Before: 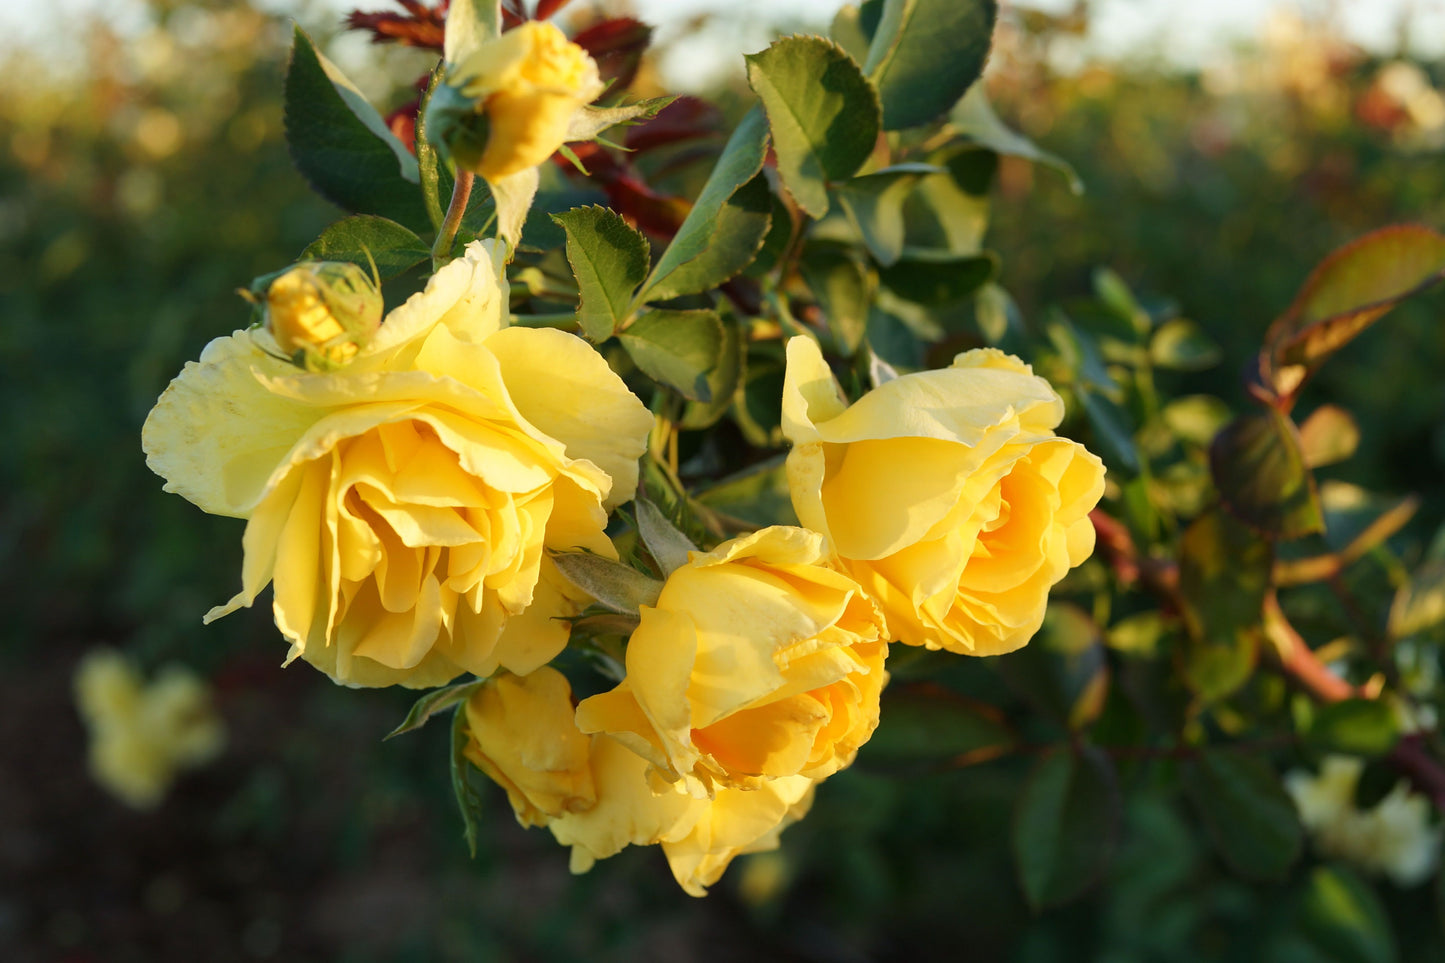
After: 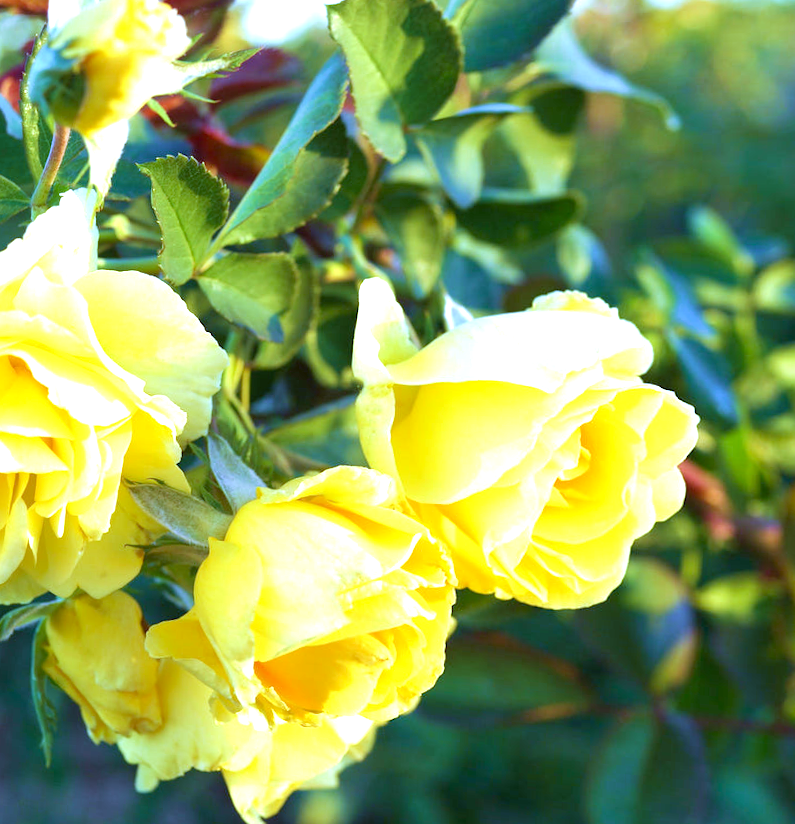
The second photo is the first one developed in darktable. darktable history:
rotate and perspective: rotation 1.69°, lens shift (vertical) -0.023, lens shift (horizontal) -0.291, crop left 0.025, crop right 0.988, crop top 0.092, crop bottom 0.842
levels: levels [0, 0.435, 0.917]
exposure: exposure 1 EV, compensate highlight preservation false
white balance: red 0.766, blue 1.537
crop: left 21.674%, right 22.086%
velvia: on, module defaults
